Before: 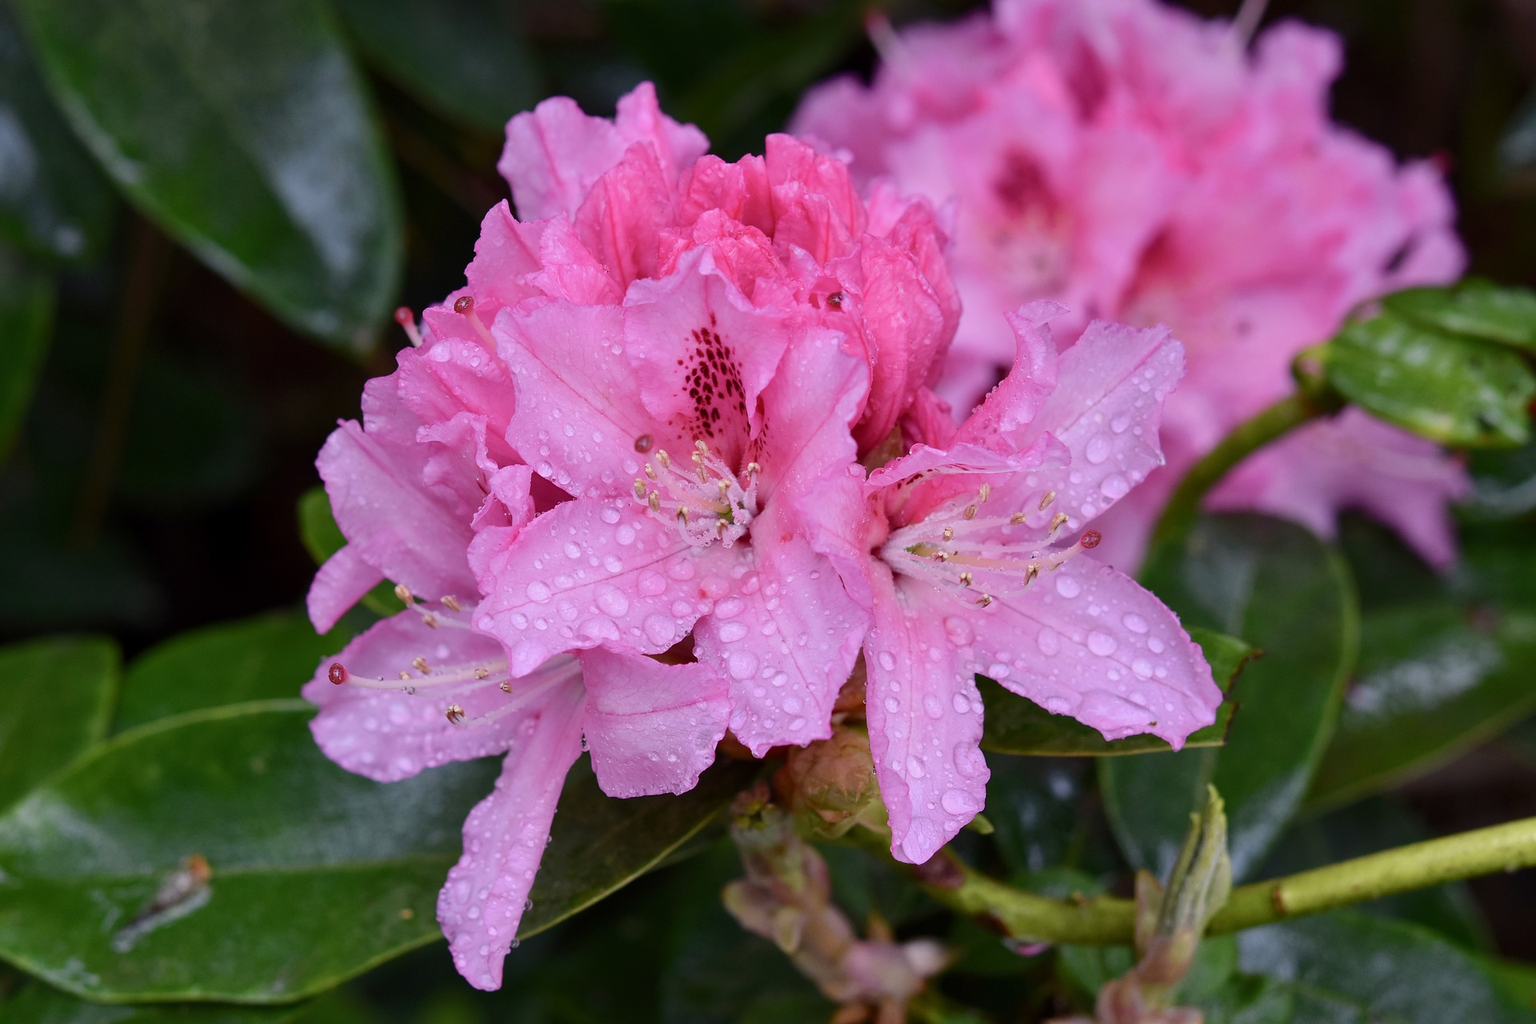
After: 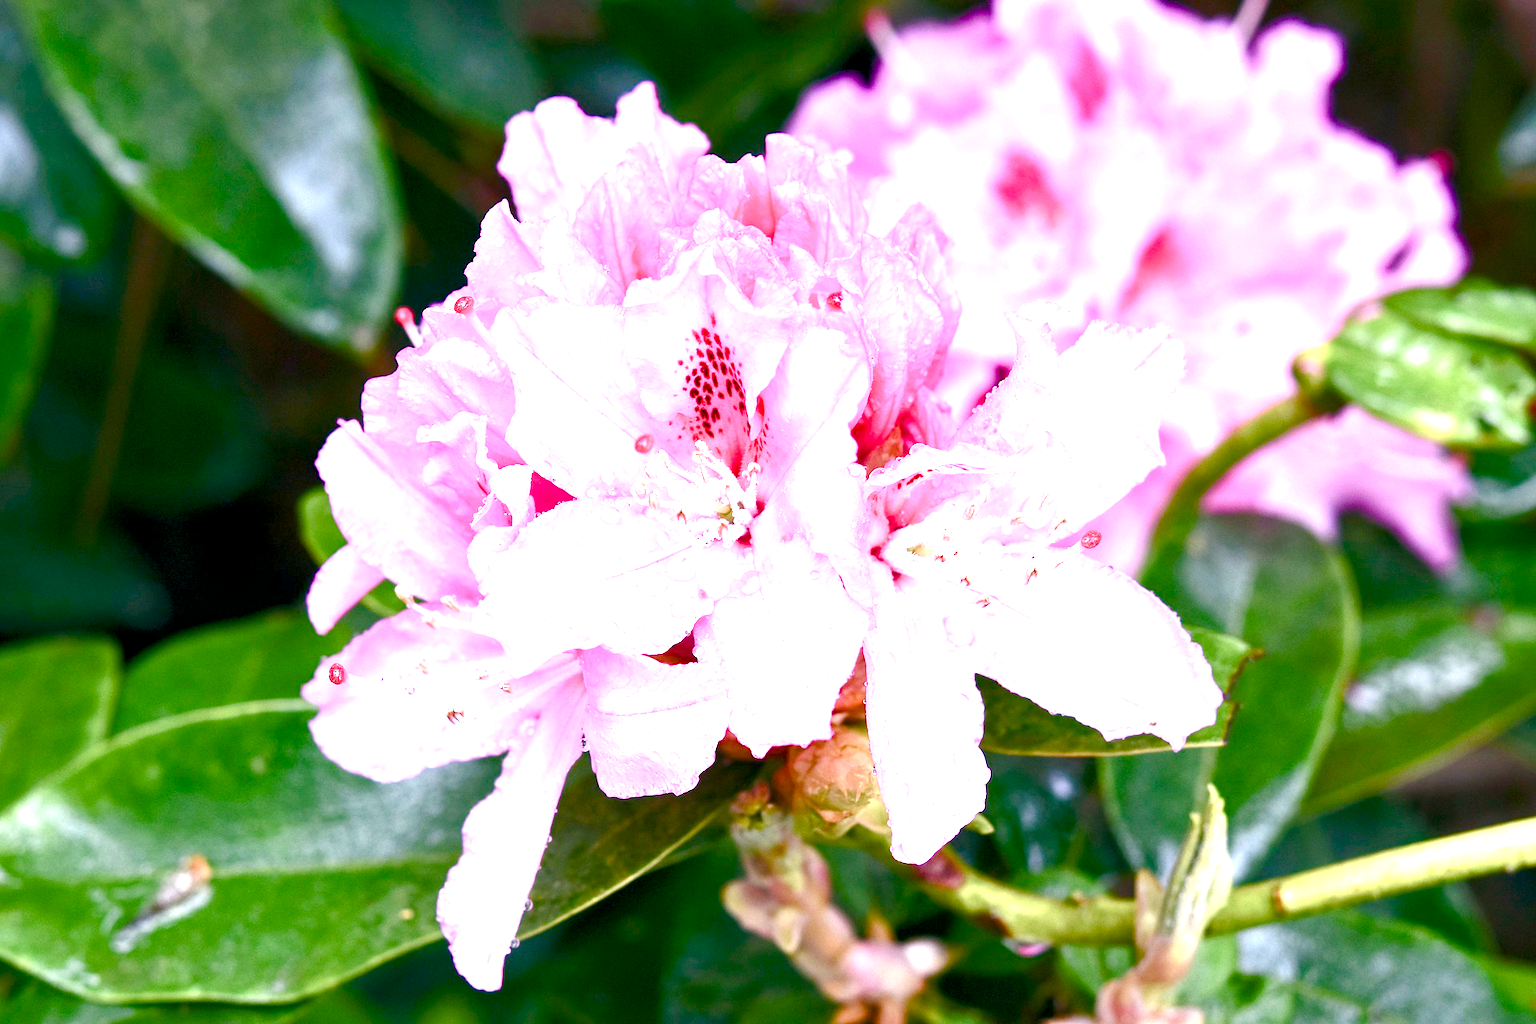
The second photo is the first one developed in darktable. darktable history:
exposure: black level correction 0, exposure 2.169 EV, compensate exposure bias true, compensate highlight preservation false
color balance rgb: shadows lift › luminance -7.423%, shadows lift › chroma 2.137%, shadows lift › hue 199.72°, power › hue 62.1°, global offset › luminance -0.314%, global offset › chroma 0.11%, global offset › hue 162.48°, perceptual saturation grading › global saturation 24.804%, perceptual saturation grading › highlights -51.091%, perceptual saturation grading › mid-tones 19.845%, perceptual saturation grading › shadows 60.444%
